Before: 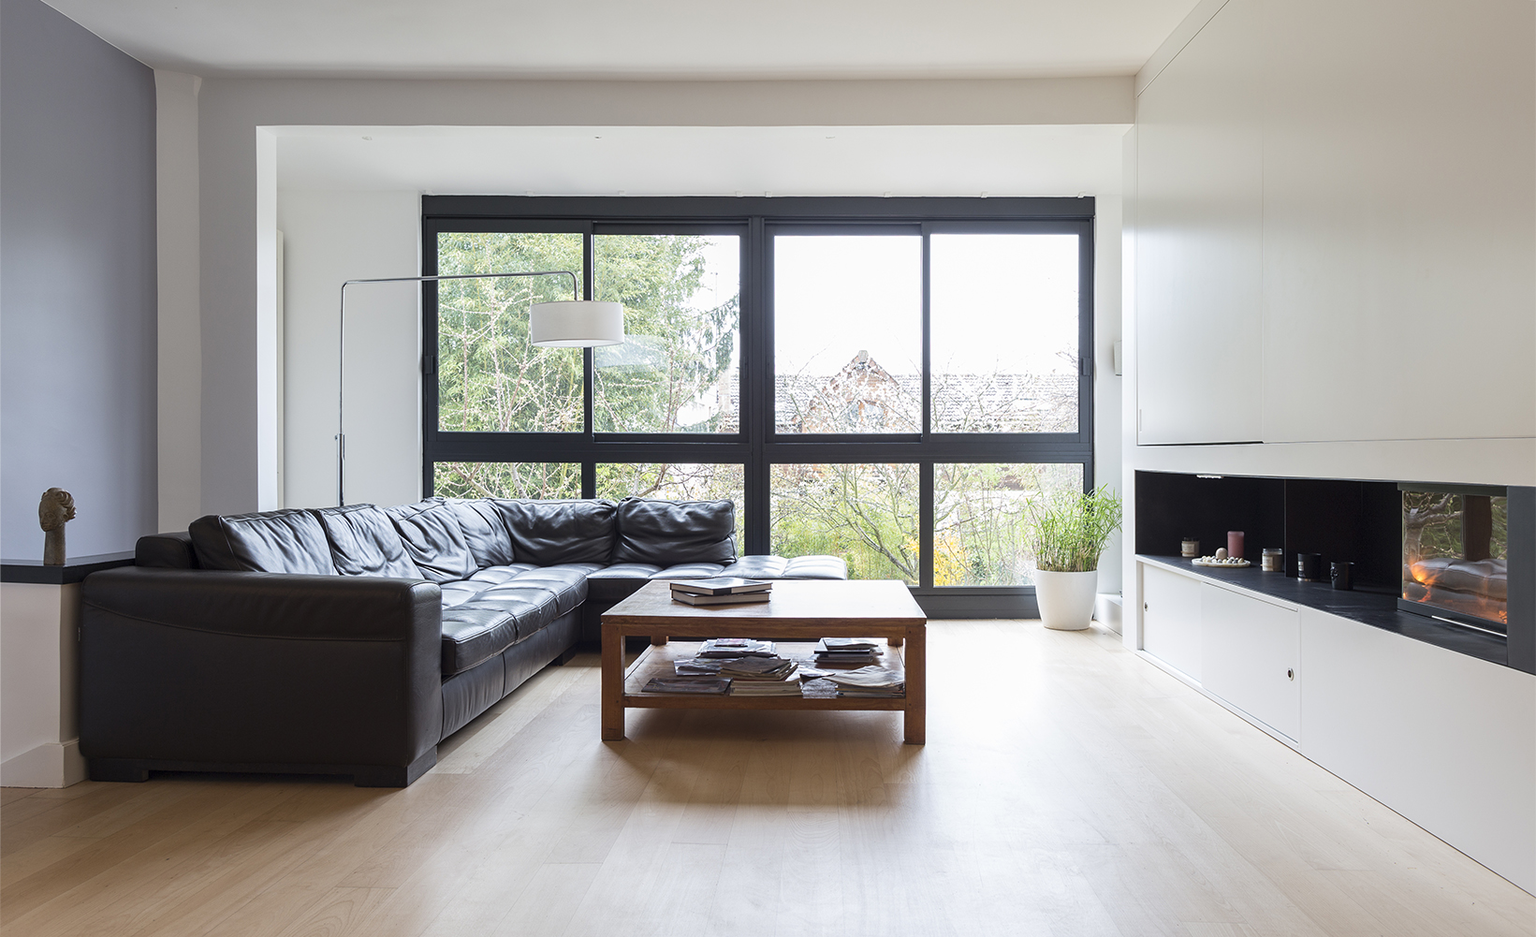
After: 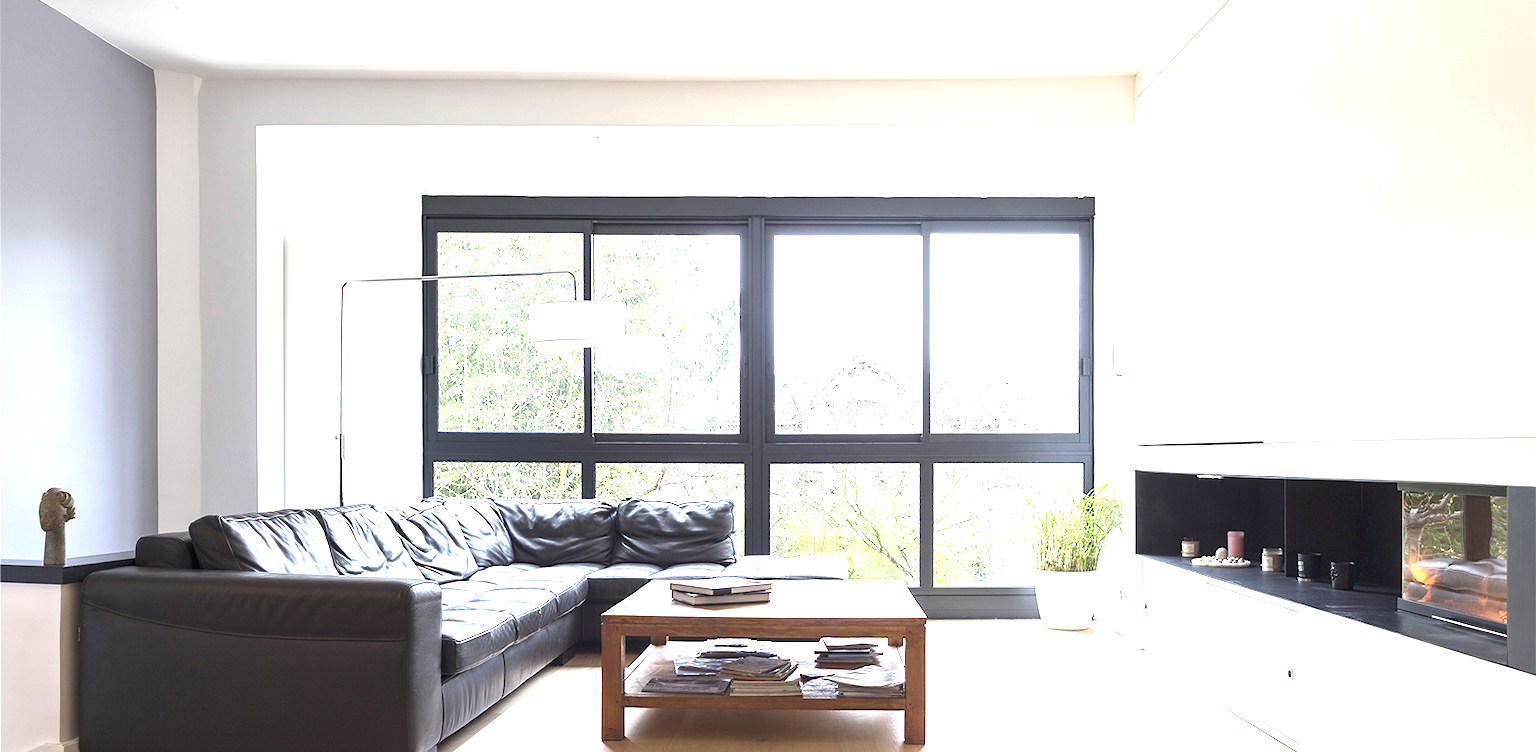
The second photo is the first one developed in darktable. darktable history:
crop: bottom 19.644%
exposure: black level correction 0, exposure 1.379 EV, compensate exposure bias true, compensate highlight preservation false
